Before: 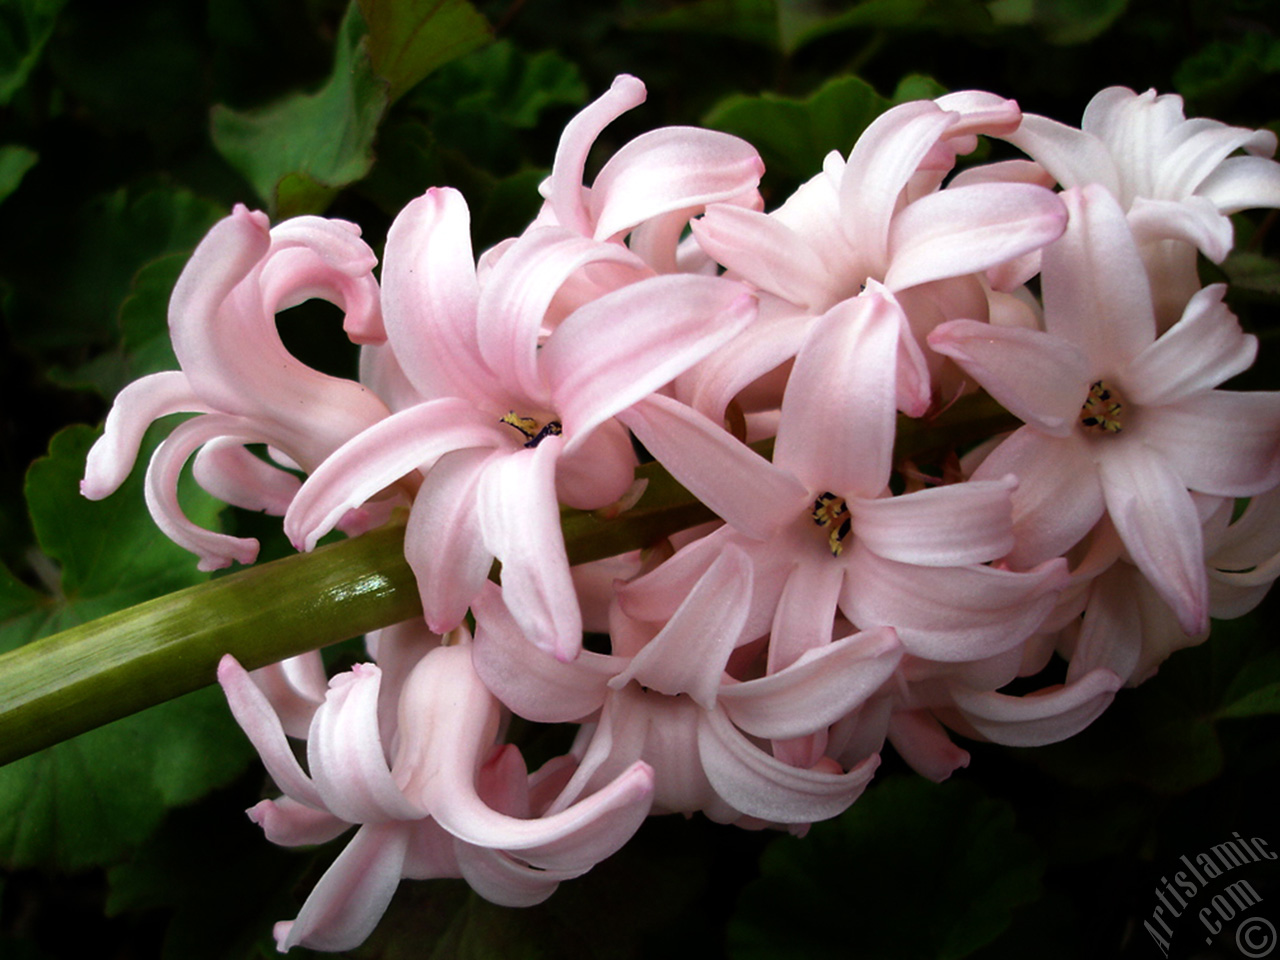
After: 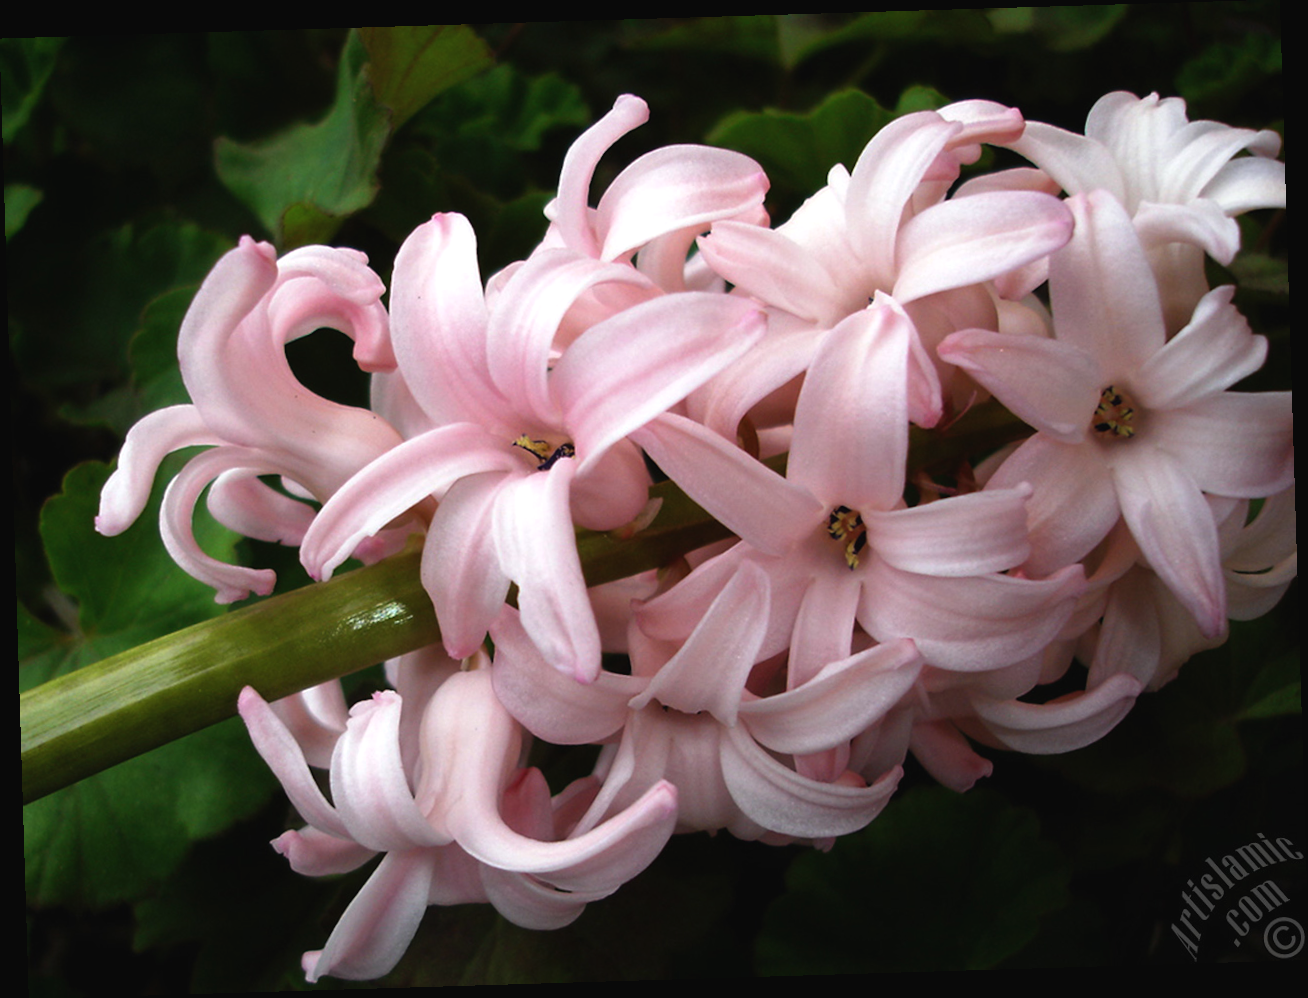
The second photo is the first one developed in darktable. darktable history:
exposure: black level correction -0.003, exposure 0.04 EV, compensate highlight preservation false
rotate and perspective: rotation -1.75°, automatic cropping off
